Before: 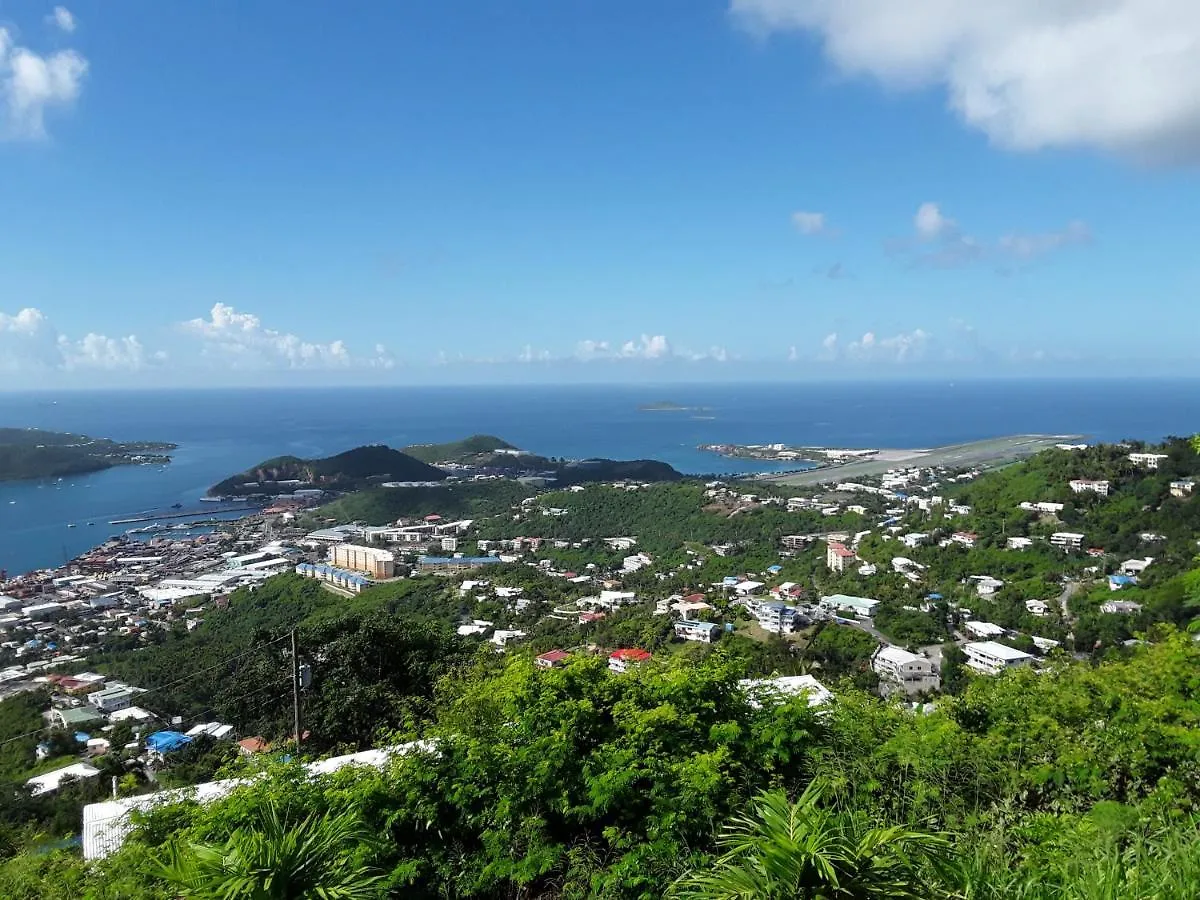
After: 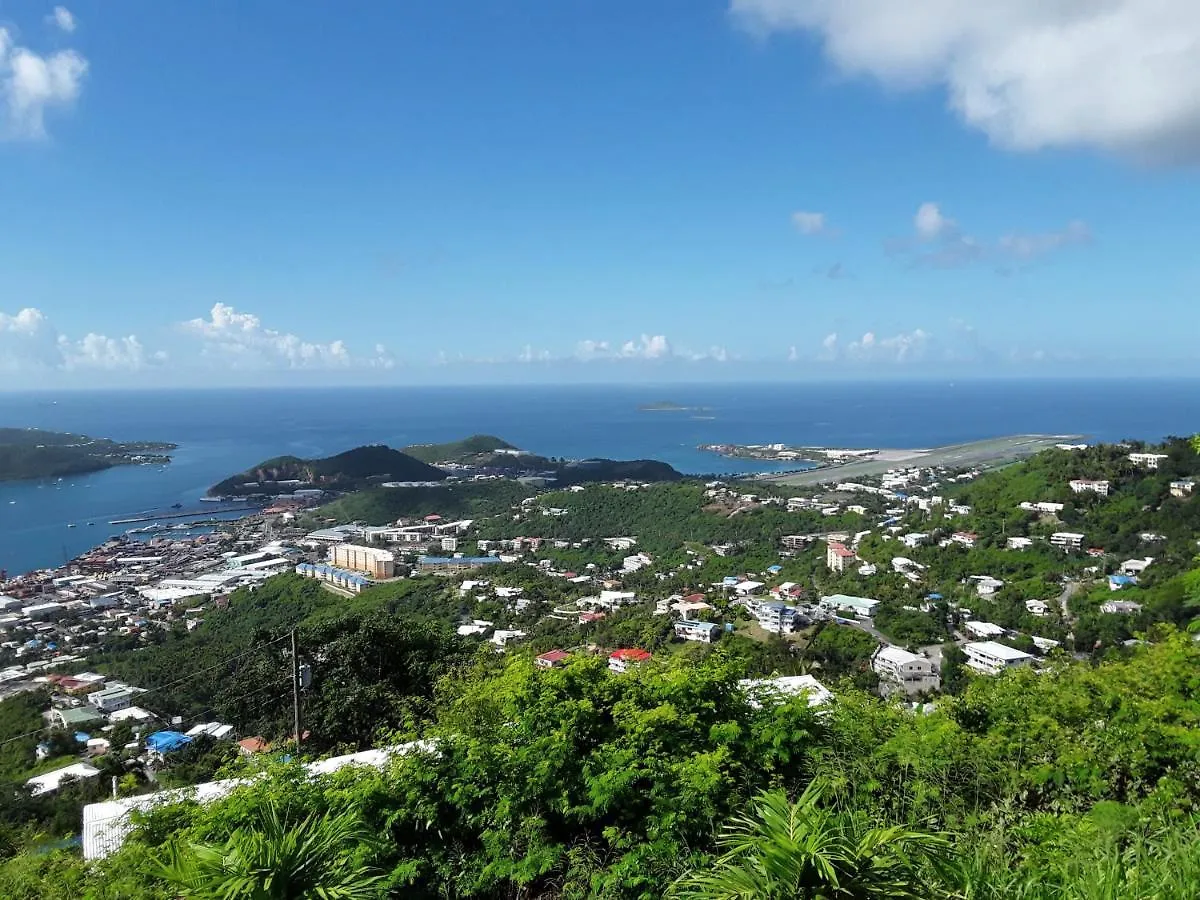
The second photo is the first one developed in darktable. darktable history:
shadows and highlights: shadows 37.75, highlights -27.06, soften with gaussian
